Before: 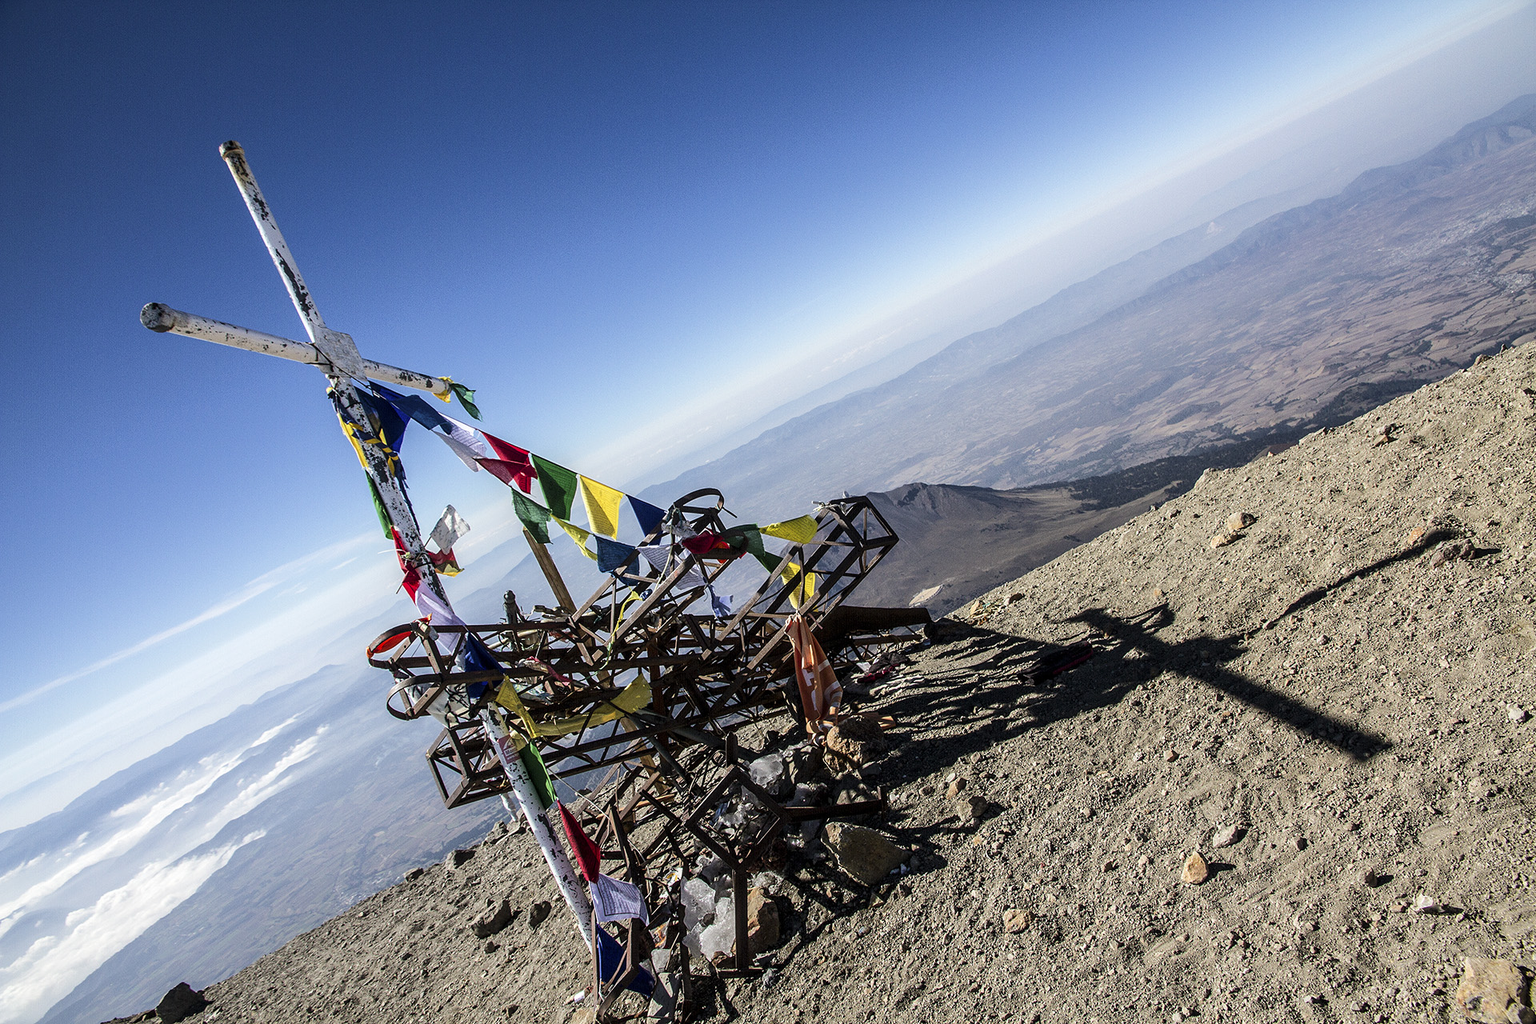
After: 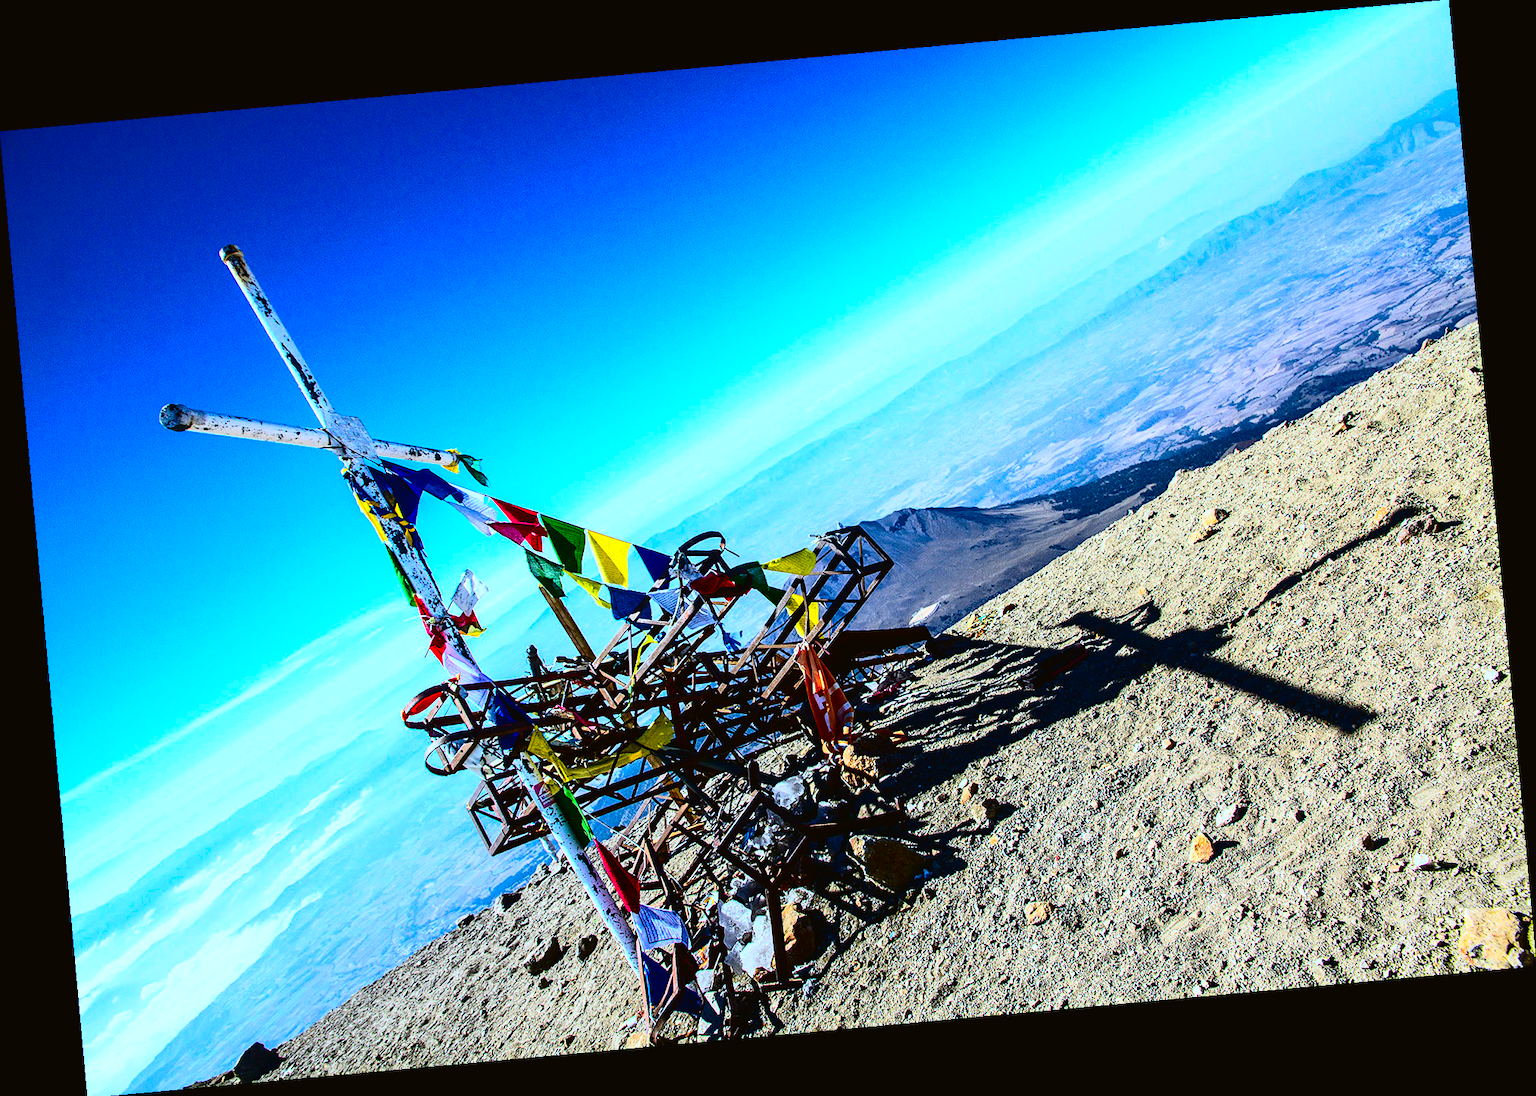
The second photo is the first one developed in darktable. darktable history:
exposure: exposure 0.6 EV, compensate highlight preservation false
contrast brightness saturation: contrast 0.2, brightness -0.11, saturation 0.1
white balance: red 0.931, blue 1.11
color correction: saturation 1.1
tone curve: curves: ch0 [(0, 0.021) (0.049, 0.044) (0.152, 0.14) (0.328, 0.377) (0.473, 0.543) (0.641, 0.705) (0.85, 0.894) (1, 0.969)]; ch1 [(0, 0) (0.302, 0.331) (0.433, 0.432) (0.472, 0.47) (0.502, 0.503) (0.527, 0.521) (0.564, 0.58) (0.614, 0.626) (0.677, 0.701) (0.859, 0.885) (1, 1)]; ch2 [(0, 0) (0.33, 0.301) (0.447, 0.44) (0.487, 0.496) (0.502, 0.516) (0.535, 0.563) (0.565, 0.593) (0.608, 0.638) (1, 1)], color space Lab, independent channels, preserve colors none
rotate and perspective: rotation -5.2°, automatic cropping off
color balance rgb: linear chroma grading › global chroma 15%, perceptual saturation grading › global saturation 30%
